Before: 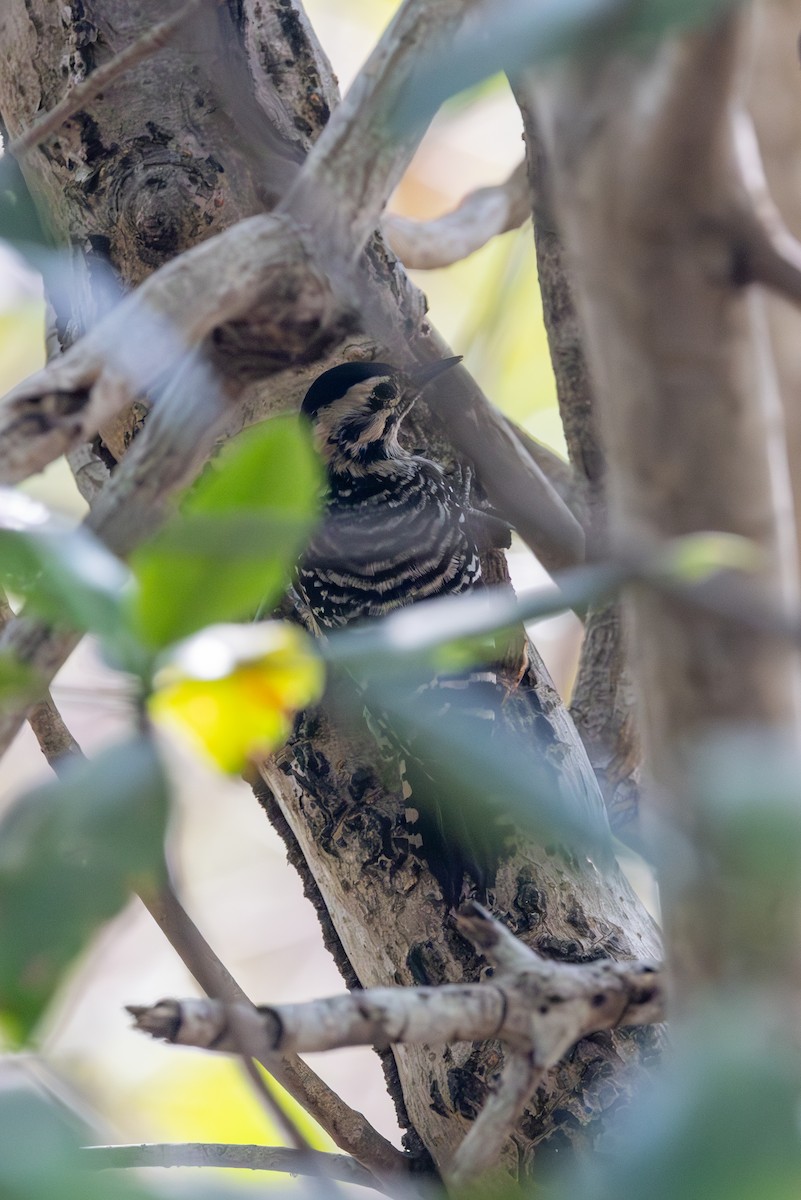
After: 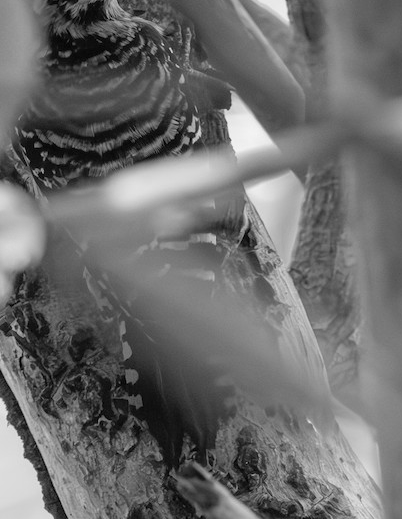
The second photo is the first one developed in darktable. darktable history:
crop: left 35.03%, top 36.625%, right 14.663%, bottom 20.057%
monochrome: on, module defaults
